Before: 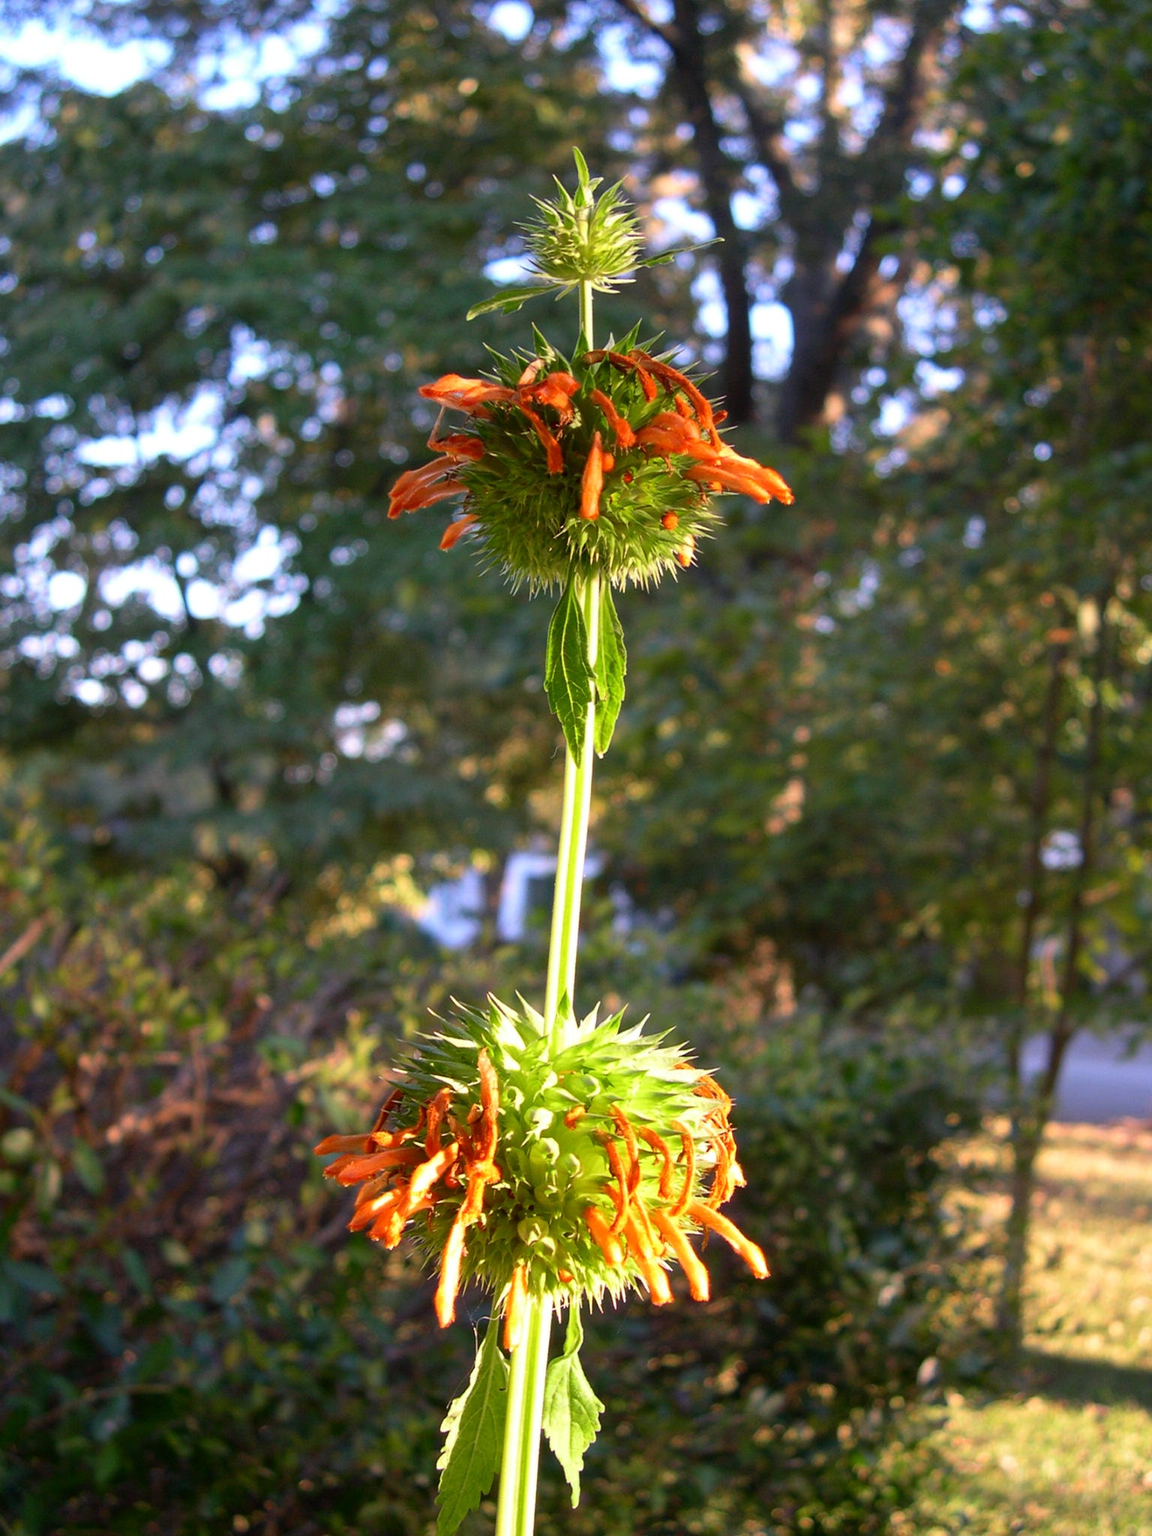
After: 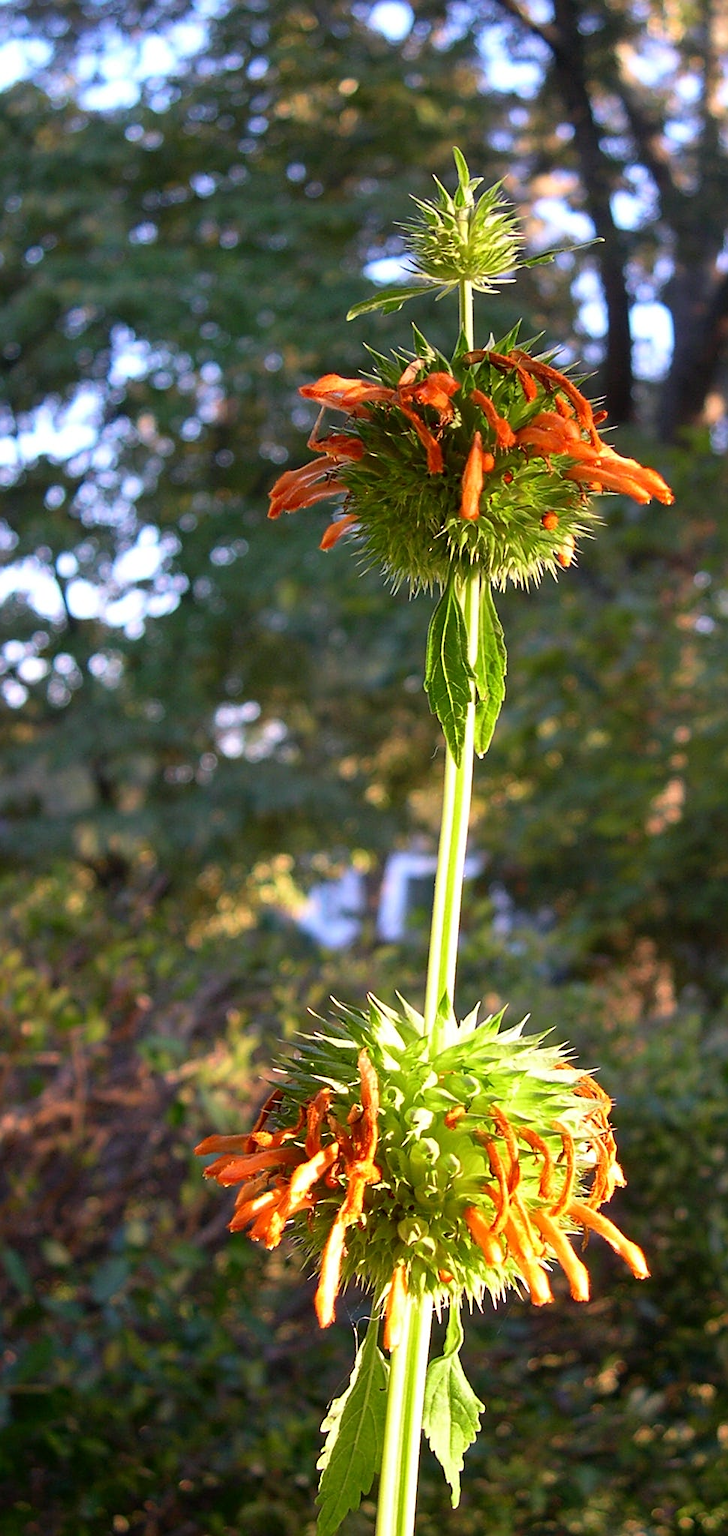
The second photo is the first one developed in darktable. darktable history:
sharpen: on, module defaults
crop: left 10.422%, right 26.31%
